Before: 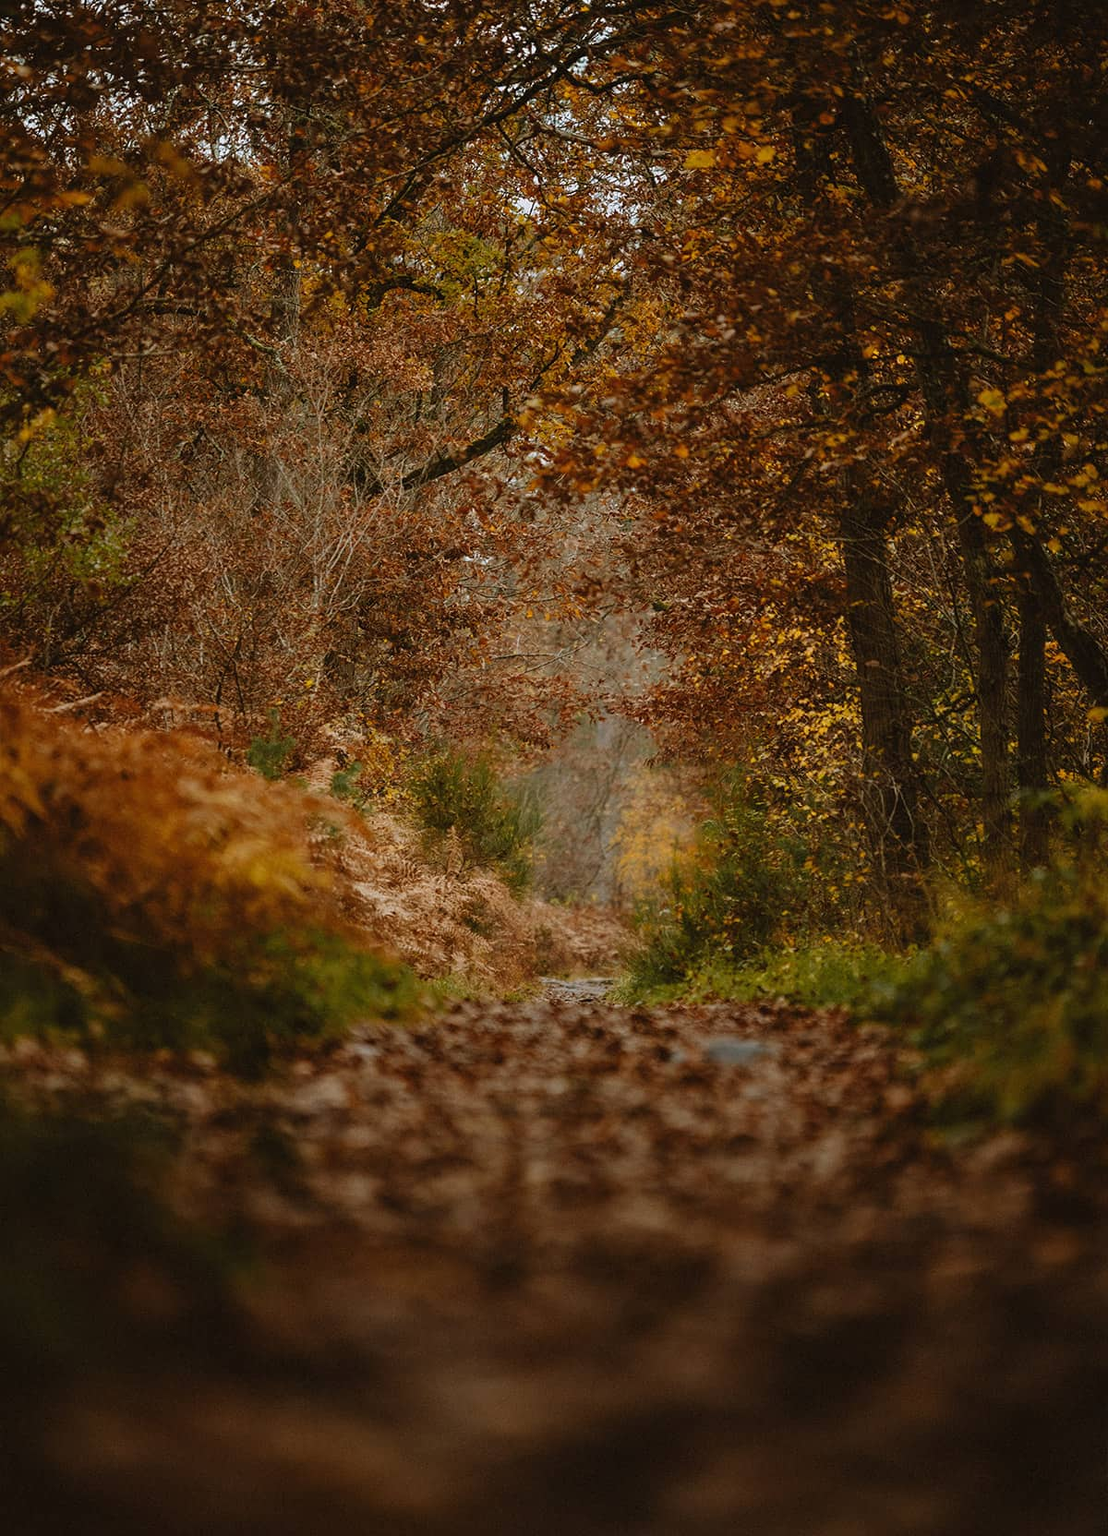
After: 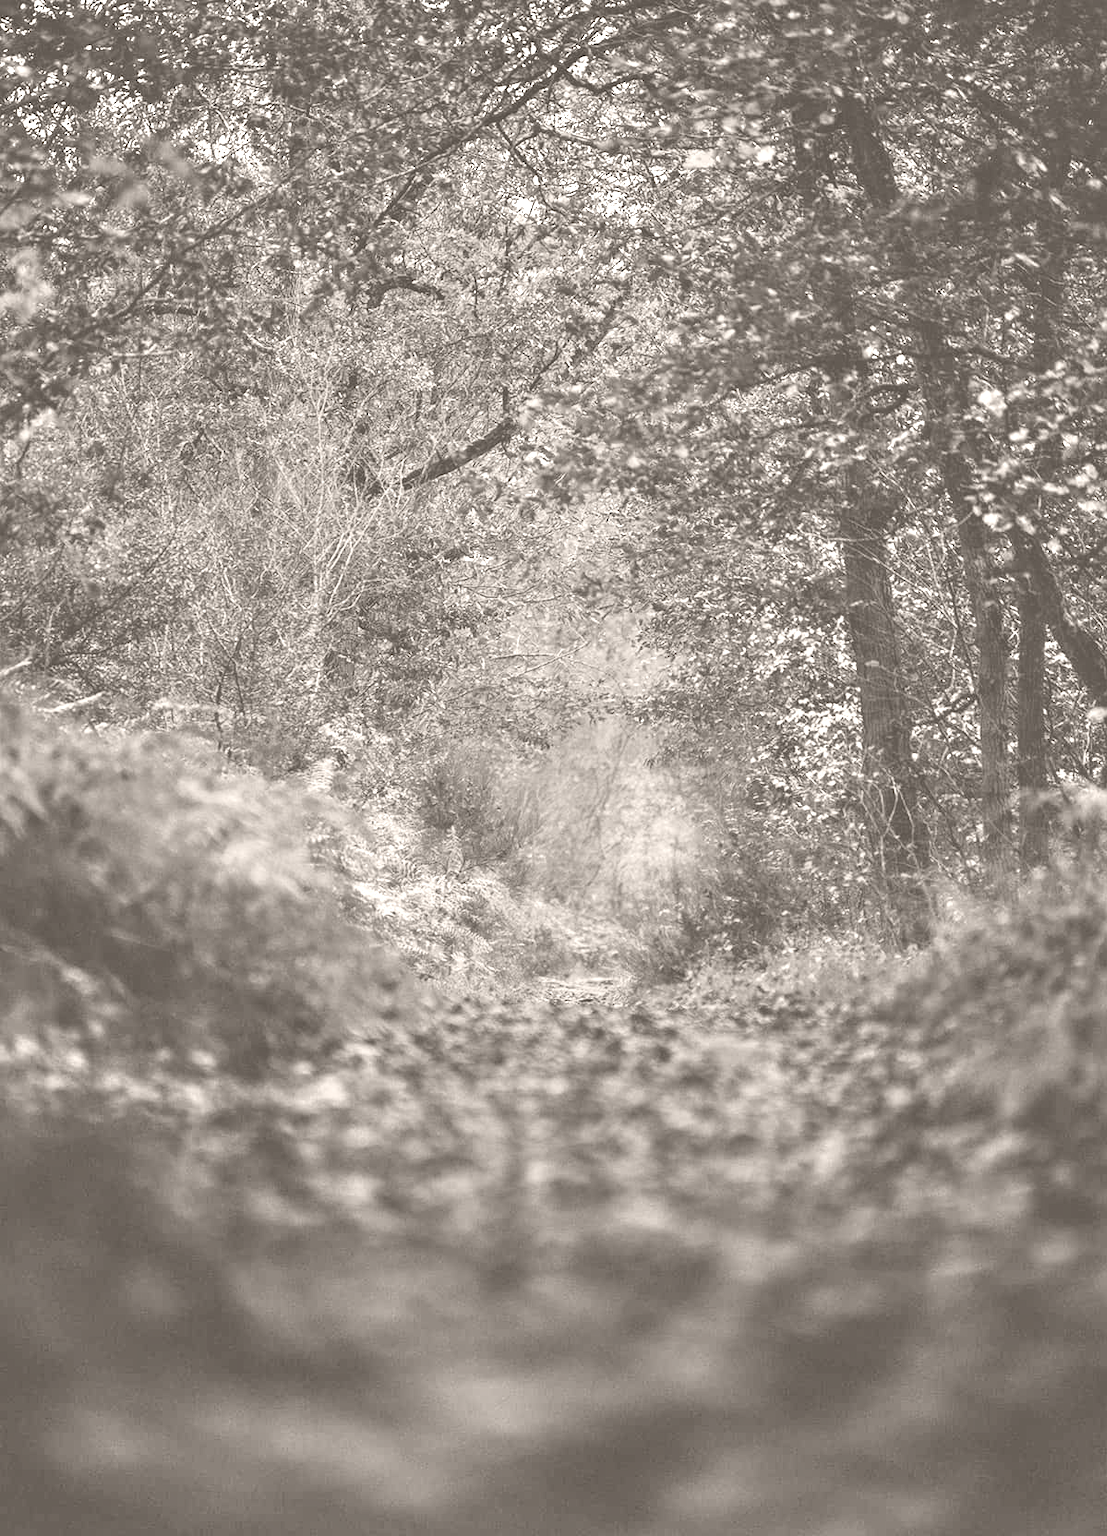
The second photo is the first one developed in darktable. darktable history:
colorize: hue 34.49°, saturation 35.33%, source mix 100%, lightness 55%, version 1
shadows and highlights: low approximation 0.01, soften with gaussian
